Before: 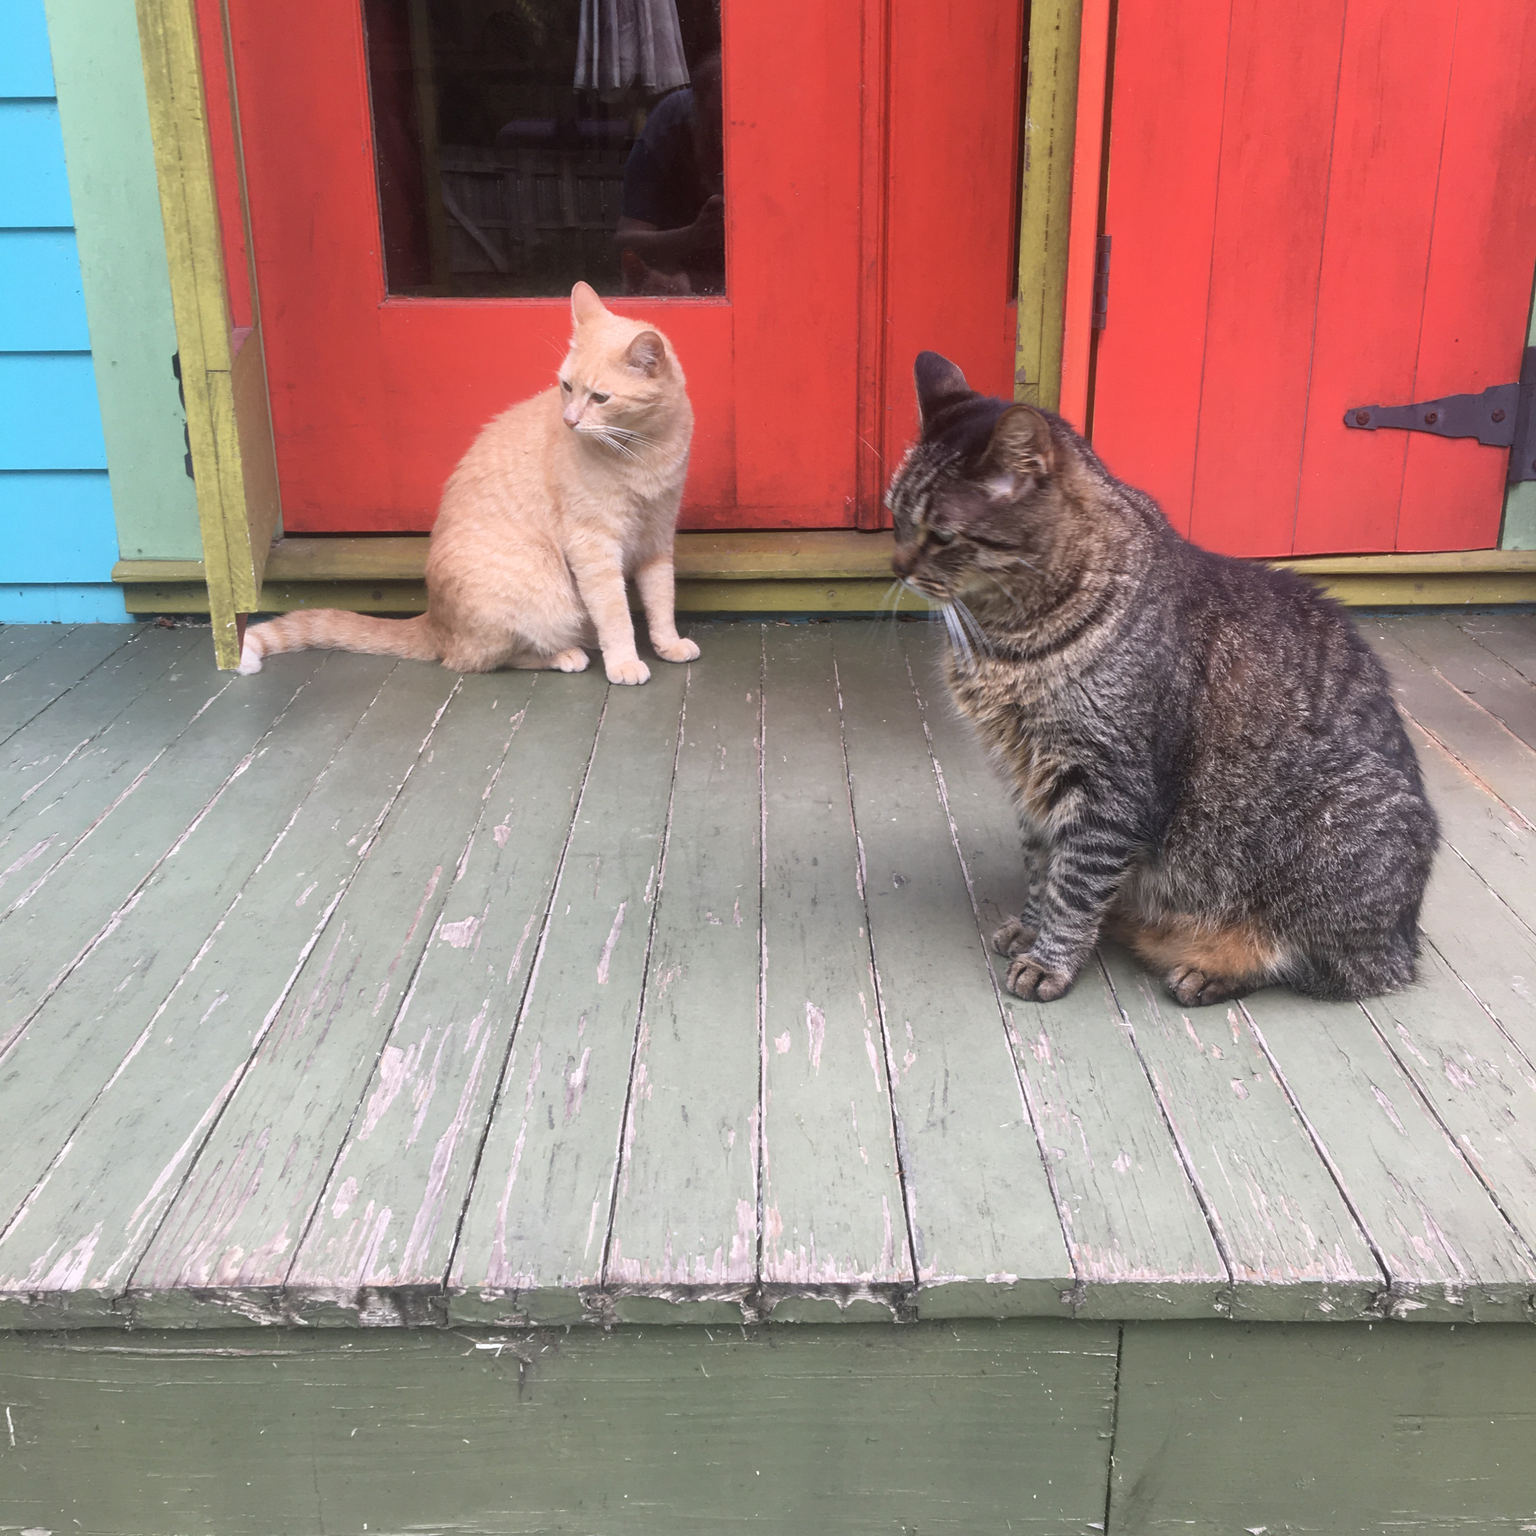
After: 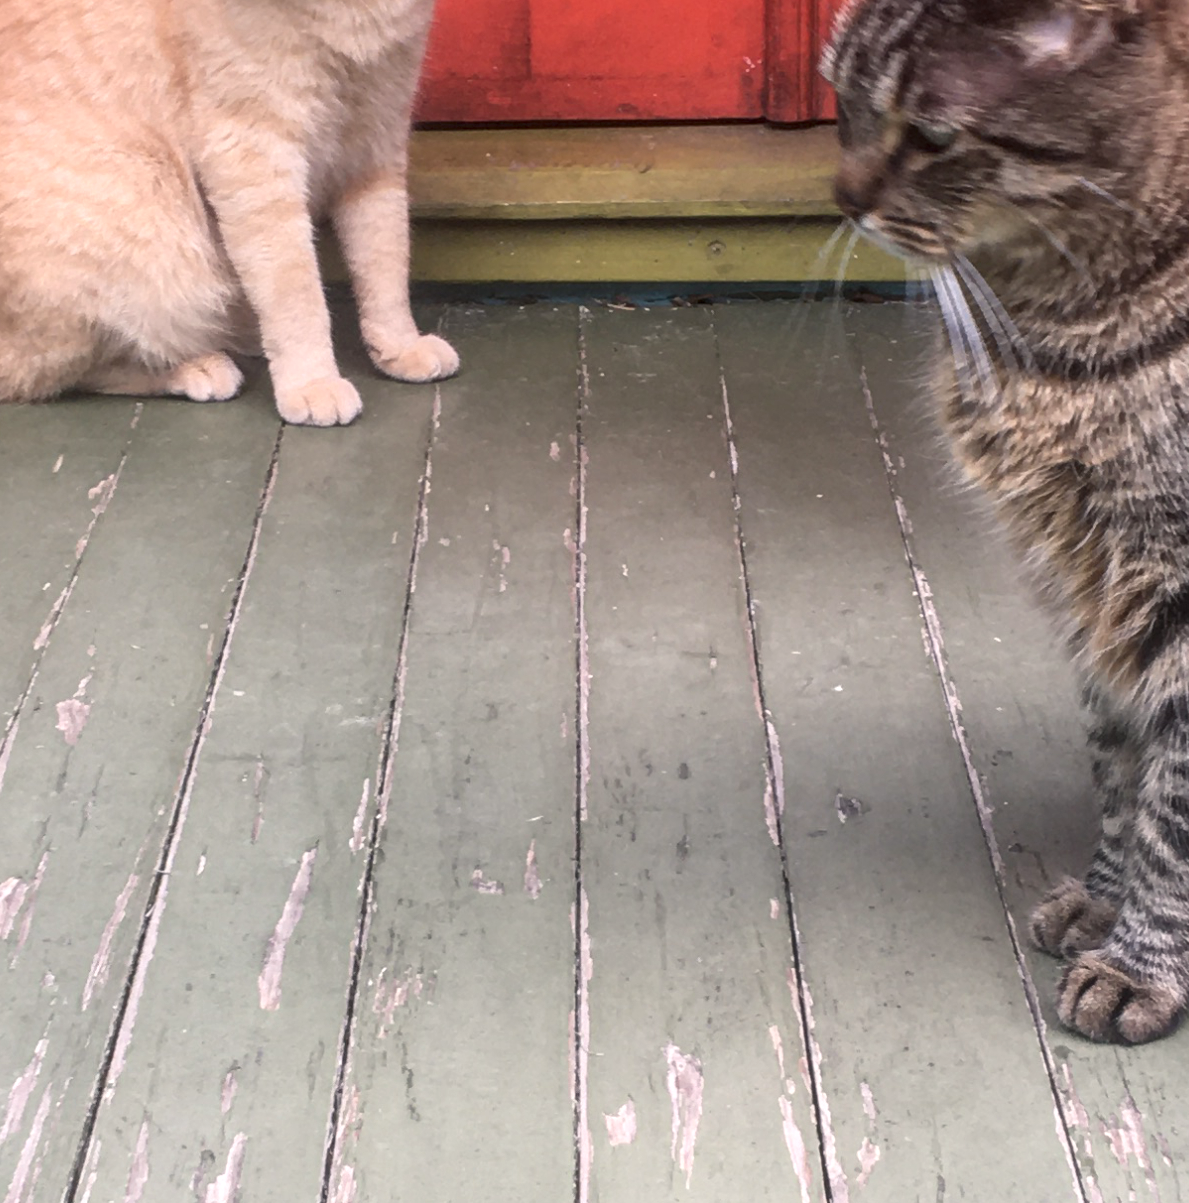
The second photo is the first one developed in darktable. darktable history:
crop: left 30.285%, top 30.421%, right 30.077%, bottom 29.463%
local contrast: on, module defaults
color balance rgb: highlights gain › chroma 1.084%, highlights gain › hue 60.24°, perceptual saturation grading › global saturation 0.89%
